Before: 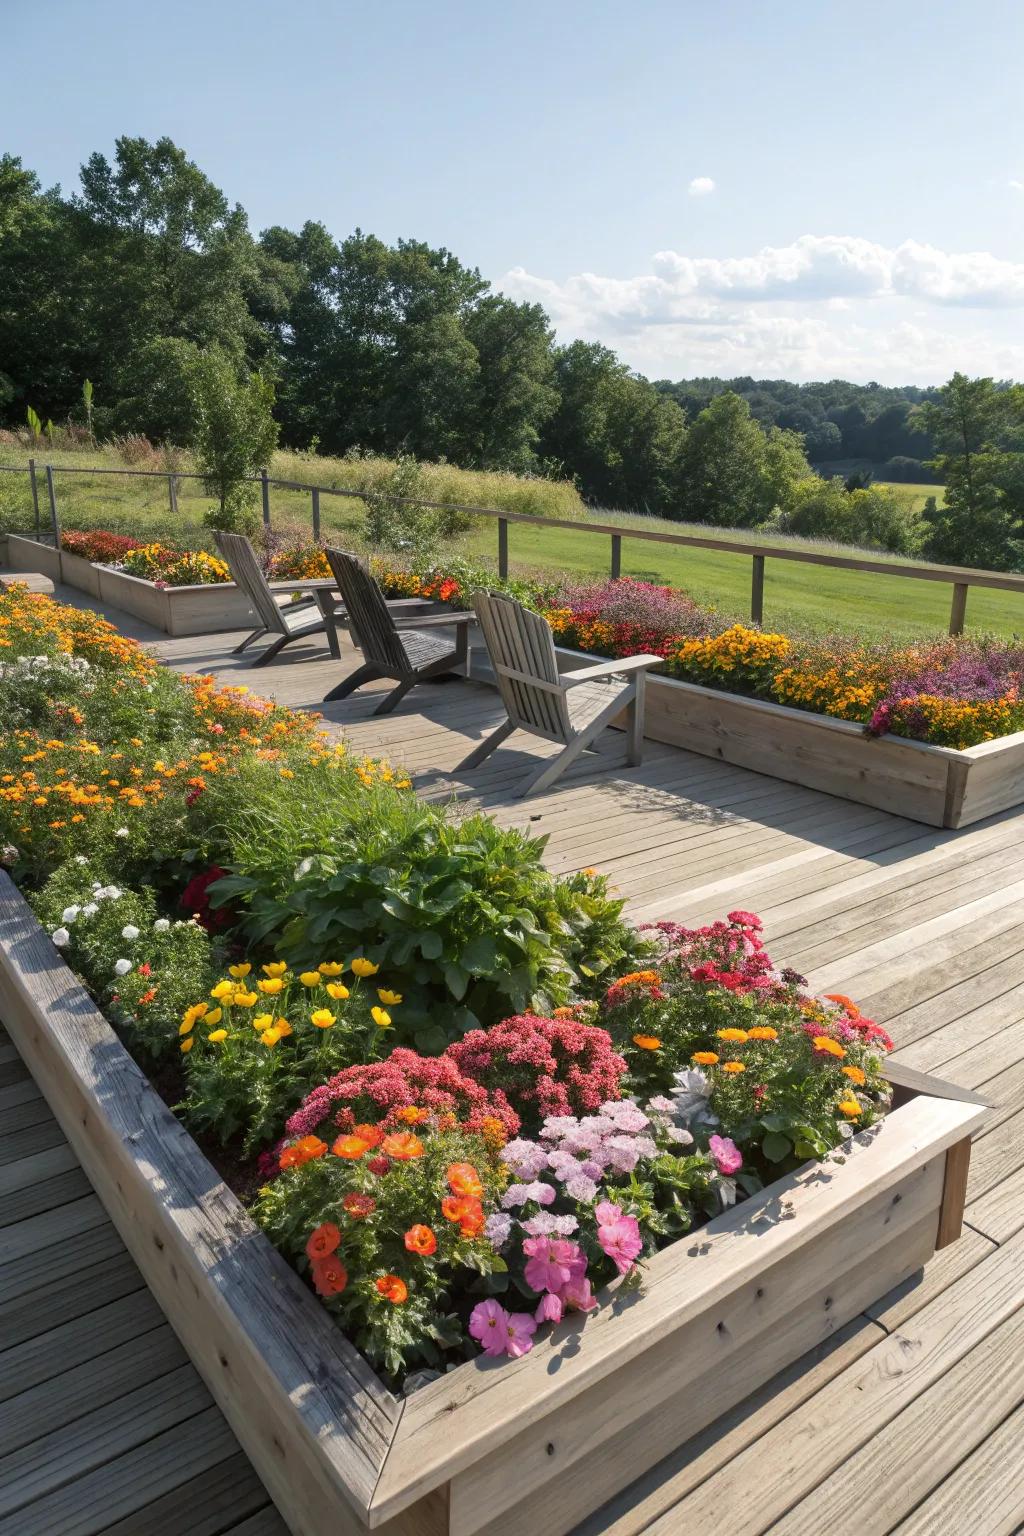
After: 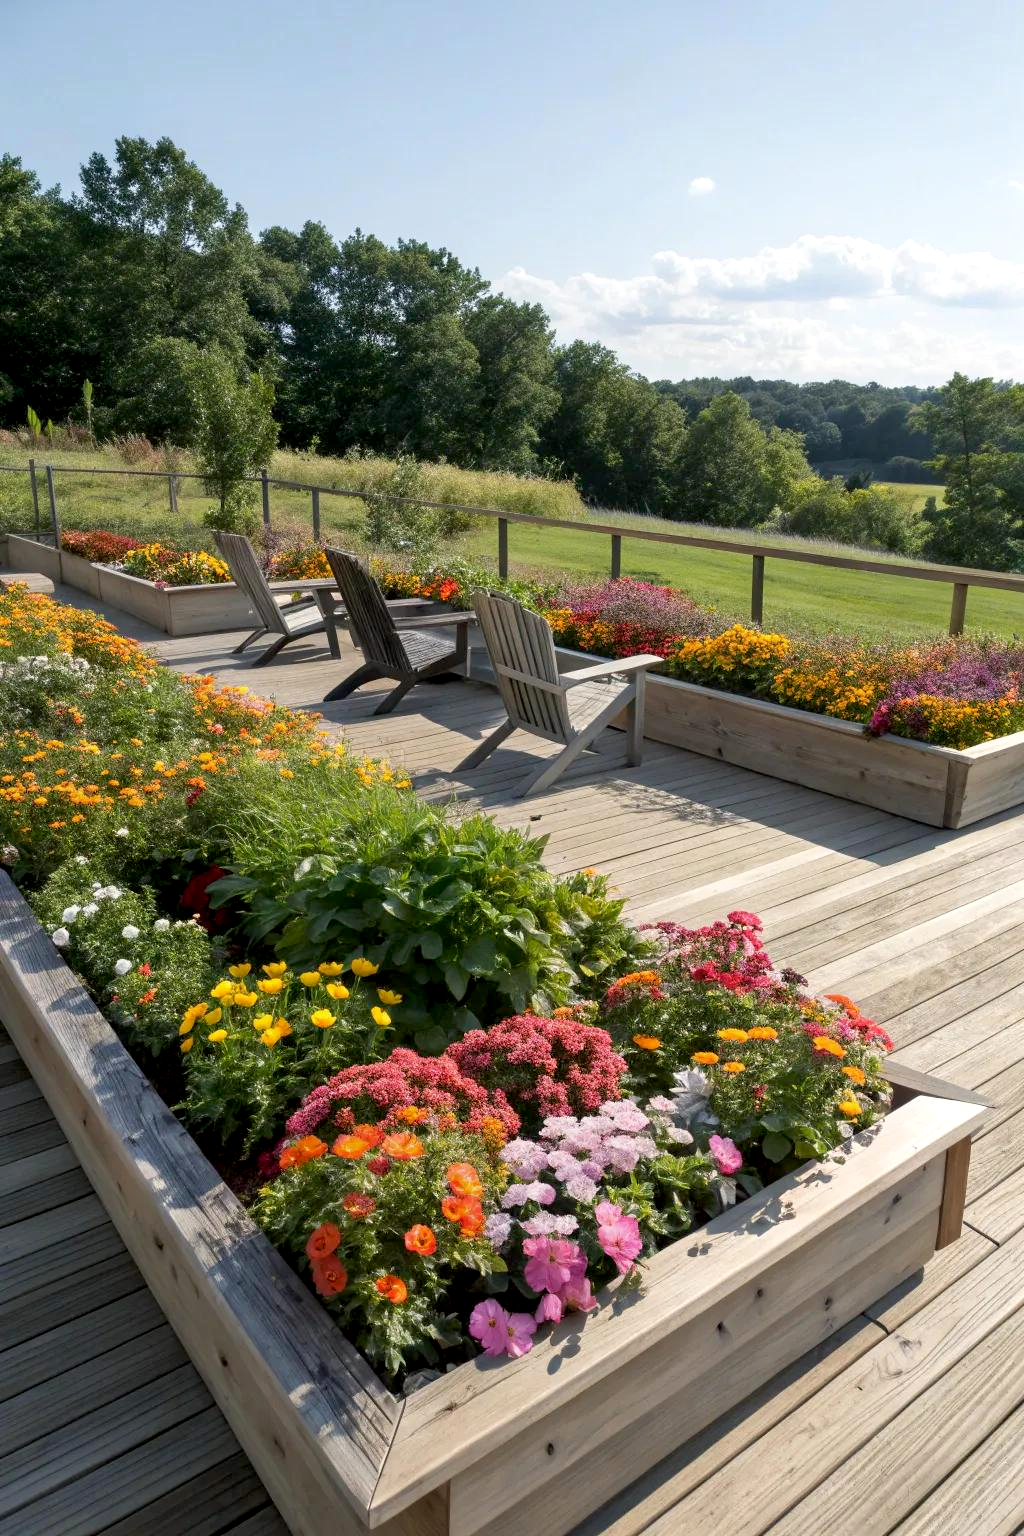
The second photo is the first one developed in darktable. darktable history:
exposure: black level correction 0.007, exposure 0.098 EV, compensate exposure bias true, compensate highlight preservation false
